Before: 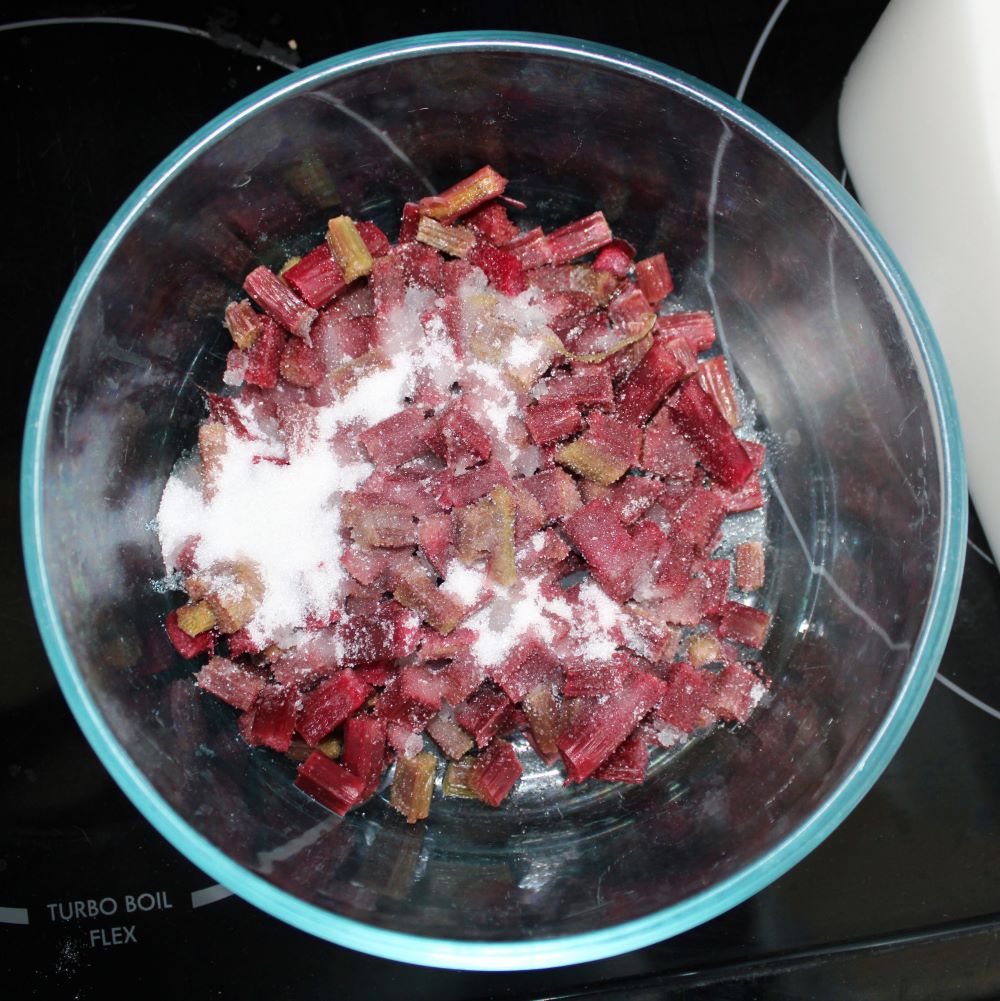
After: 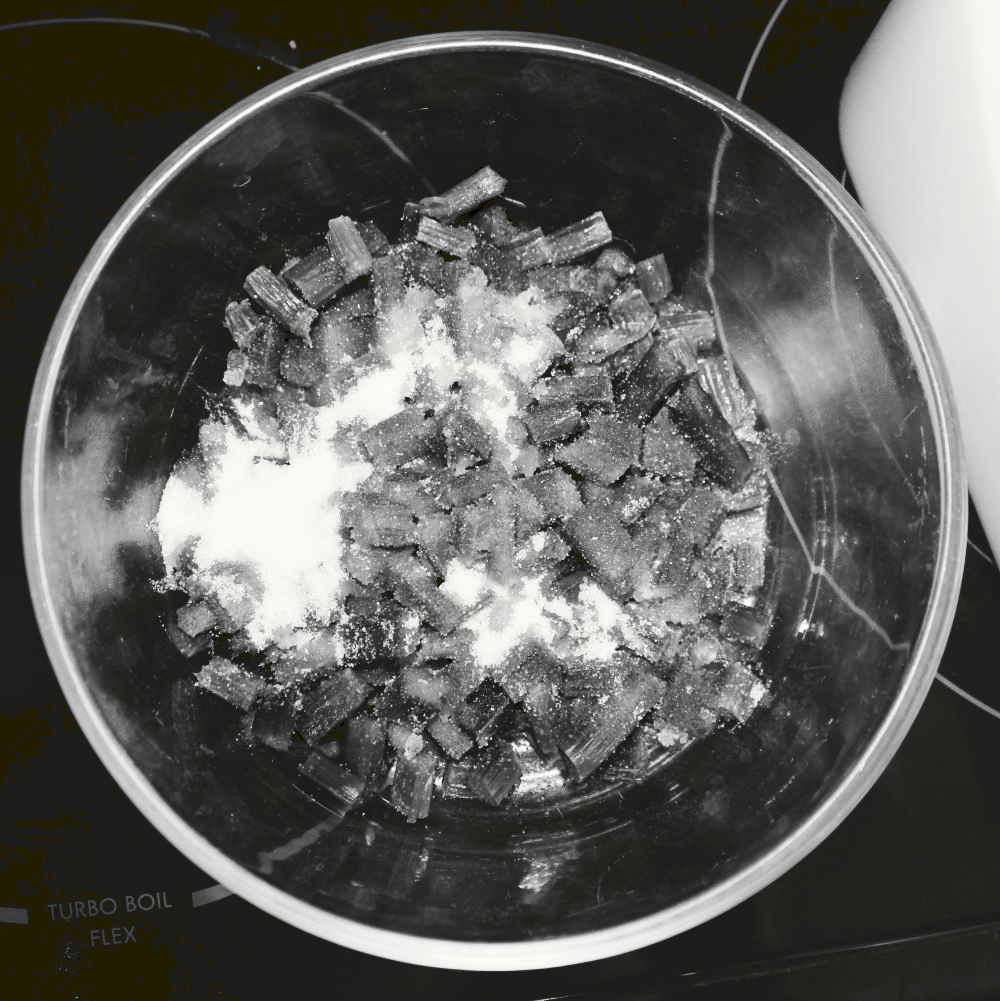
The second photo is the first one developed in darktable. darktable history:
tone curve: curves: ch0 [(0, 0) (0.003, 0.103) (0.011, 0.103) (0.025, 0.105) (0.044, 0.108) (0.069, 0.108) (0.1, 0.111) (0.136, 0.121) (0.177, 0.145) (0.224, 0.174) (0.277, 0.223) (0.335, 0.289) (0.399, 0.374) (0.468, 0.47) (0.543, 0.579) (0.623, 0.687) (0.709, 0.787) (0.801, 0.879) (0.898, 0.942) (1, 1)], preserve colors none
color look up table: target L [91.64, 90.24, 85.98, 81.69, 74.42, 56.83, 55.54, 56.83, 46.97, 43.46, 37.41, 15.16, 13.71, 9.263, 201, 80.6, 75.15, 71.22, 58.12, 62.97, 54.5, 46.16, 20.79, 26.65, 19.4, 0.488, 95.84, 80.24, 72.58, 68.49, 78.43, 78.43, 49.37, 49.1, 74.05, 35.44, 25.76, 34.45, 15.16, 0.518, 95.84, 80.97, 78.07, 74.05, 68.49, 50.96, 50.17, 47.24, 24.42], target a [-0.1, -0.003, -0.002, -0.001, 0, 0.001 ×6, -0.13, 0, -0.764, 0, 0, 0, 0.001 ×5, -0.126, 0, 0, 0, -0.29, 0, 0, 0.001, 0, 0, 0.001, 0.001, 0, 0.001, 0, 0, -0.13, 0, -0.29, 0, -0.002, 0, 0.001 ×4, 0], target b [1.237, 0.024, 0.024, 0.002, 0.002, -0.005 ×5, -0.004, 1.659, -0.001, 10.25, -0.001, 0.002, 0.002, -0.005 ×5, 1.59, -0.002, -0.001, 0, 3.633, 0.002, 0.002, -0.005, 0.002, 0.002, -0.005, -0.005, 0.002, -0.005, -0.002, -0.001, 1.659, 0, 3.633, 0.002, 0.023, 0.002, -0.005 ×4, 0.005], num patches 49
